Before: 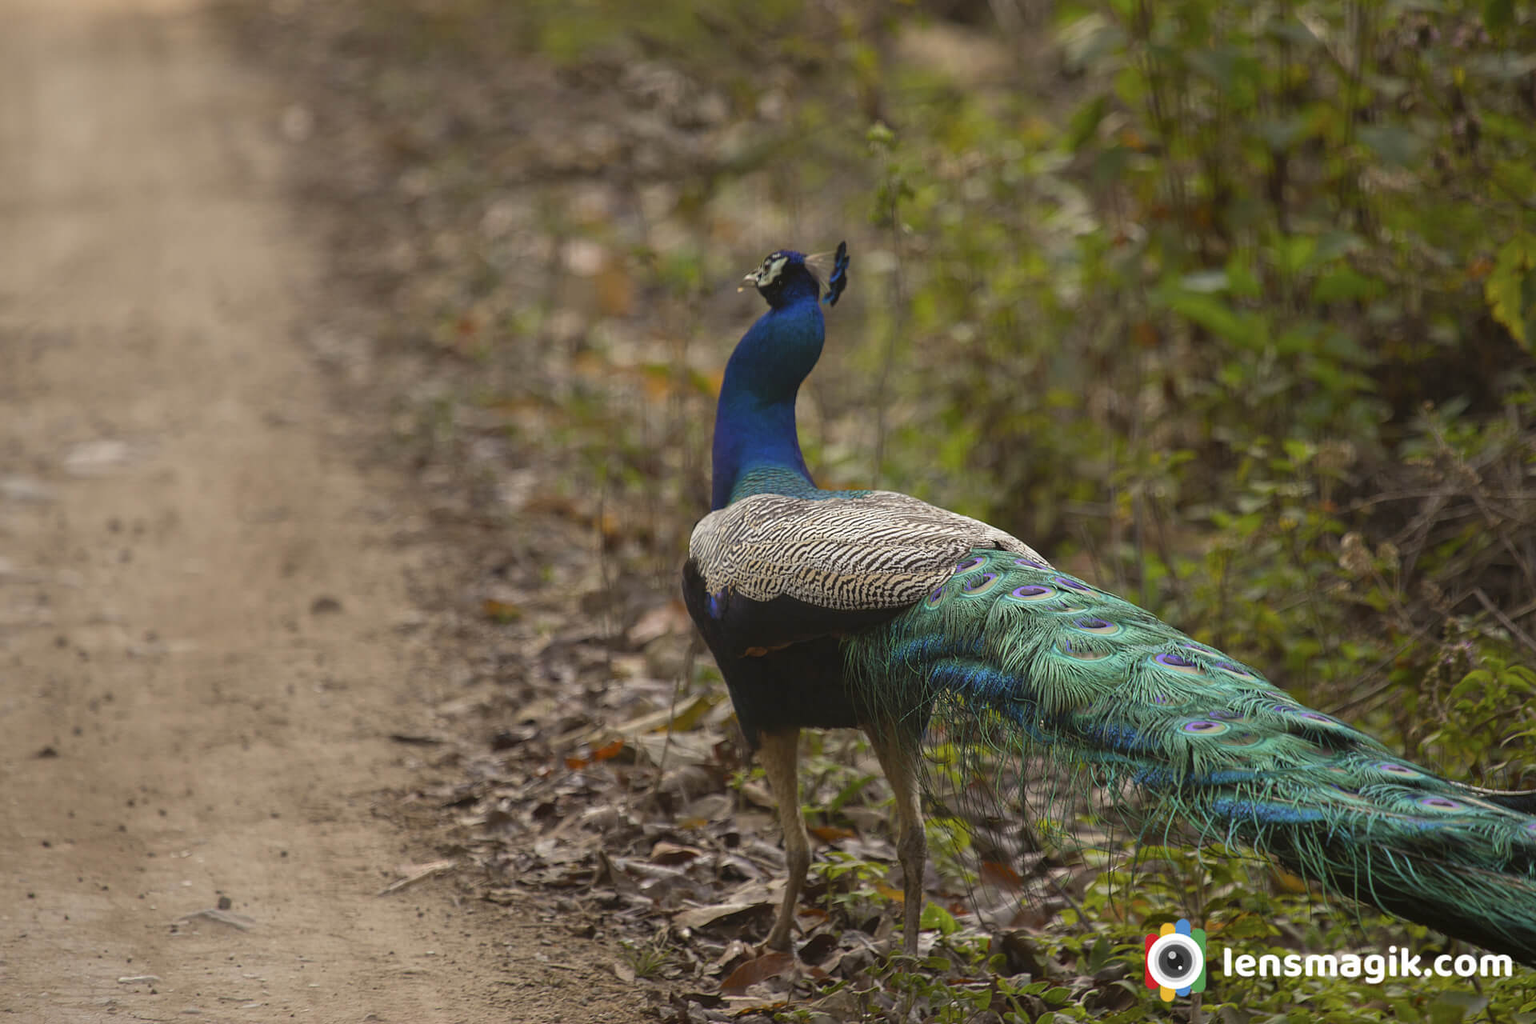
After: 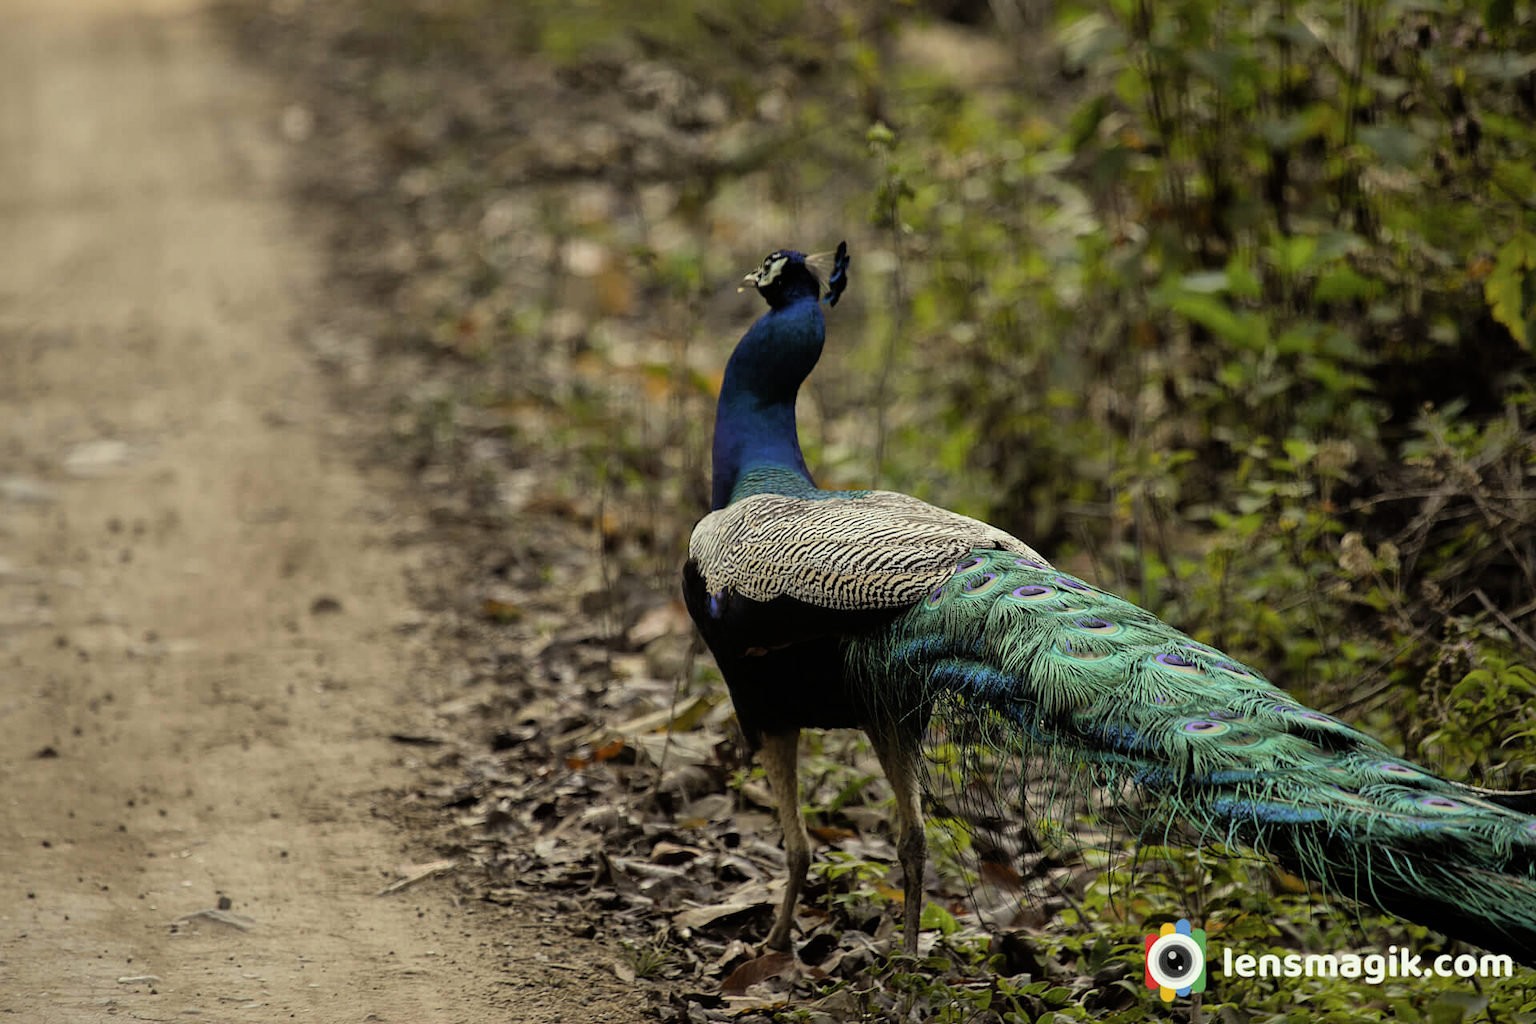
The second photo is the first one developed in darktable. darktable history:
filmic rgb: black relative exposure -5.42 EV, white relative exposure 2.85 EV, dynamic range scaling -37.73%, hardness 4, contrast 1.605, highlights saturation mix -0.93%
shadows and highlights: on, module defaults
color correction: highlights a* -4.28, highlights b* 6.53
